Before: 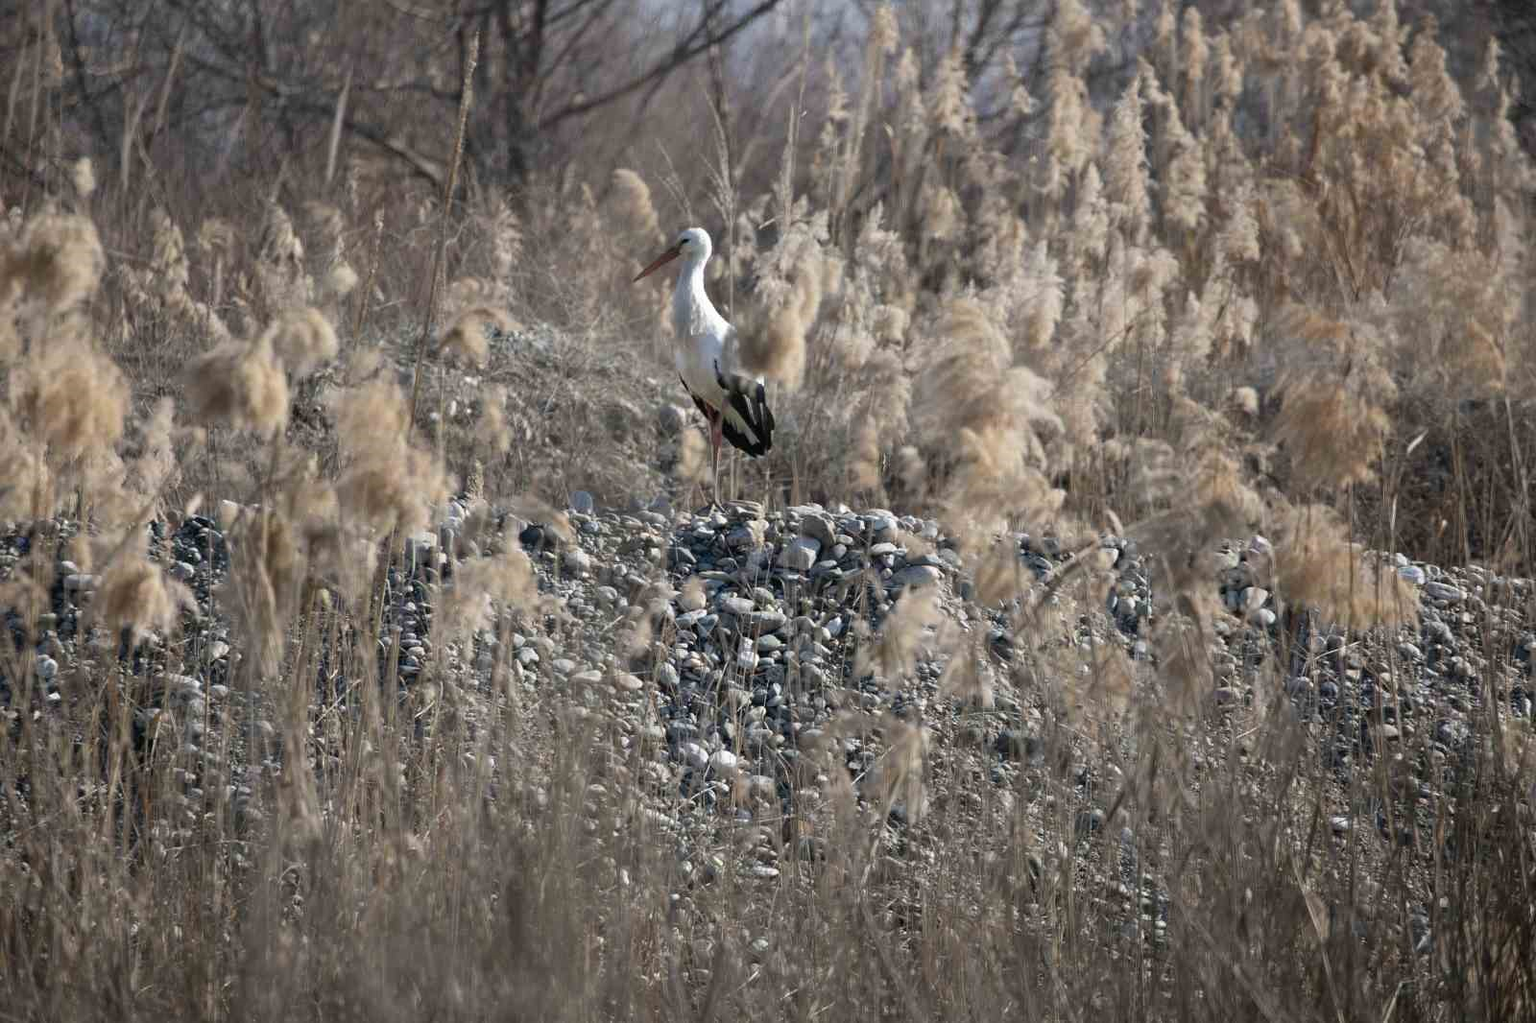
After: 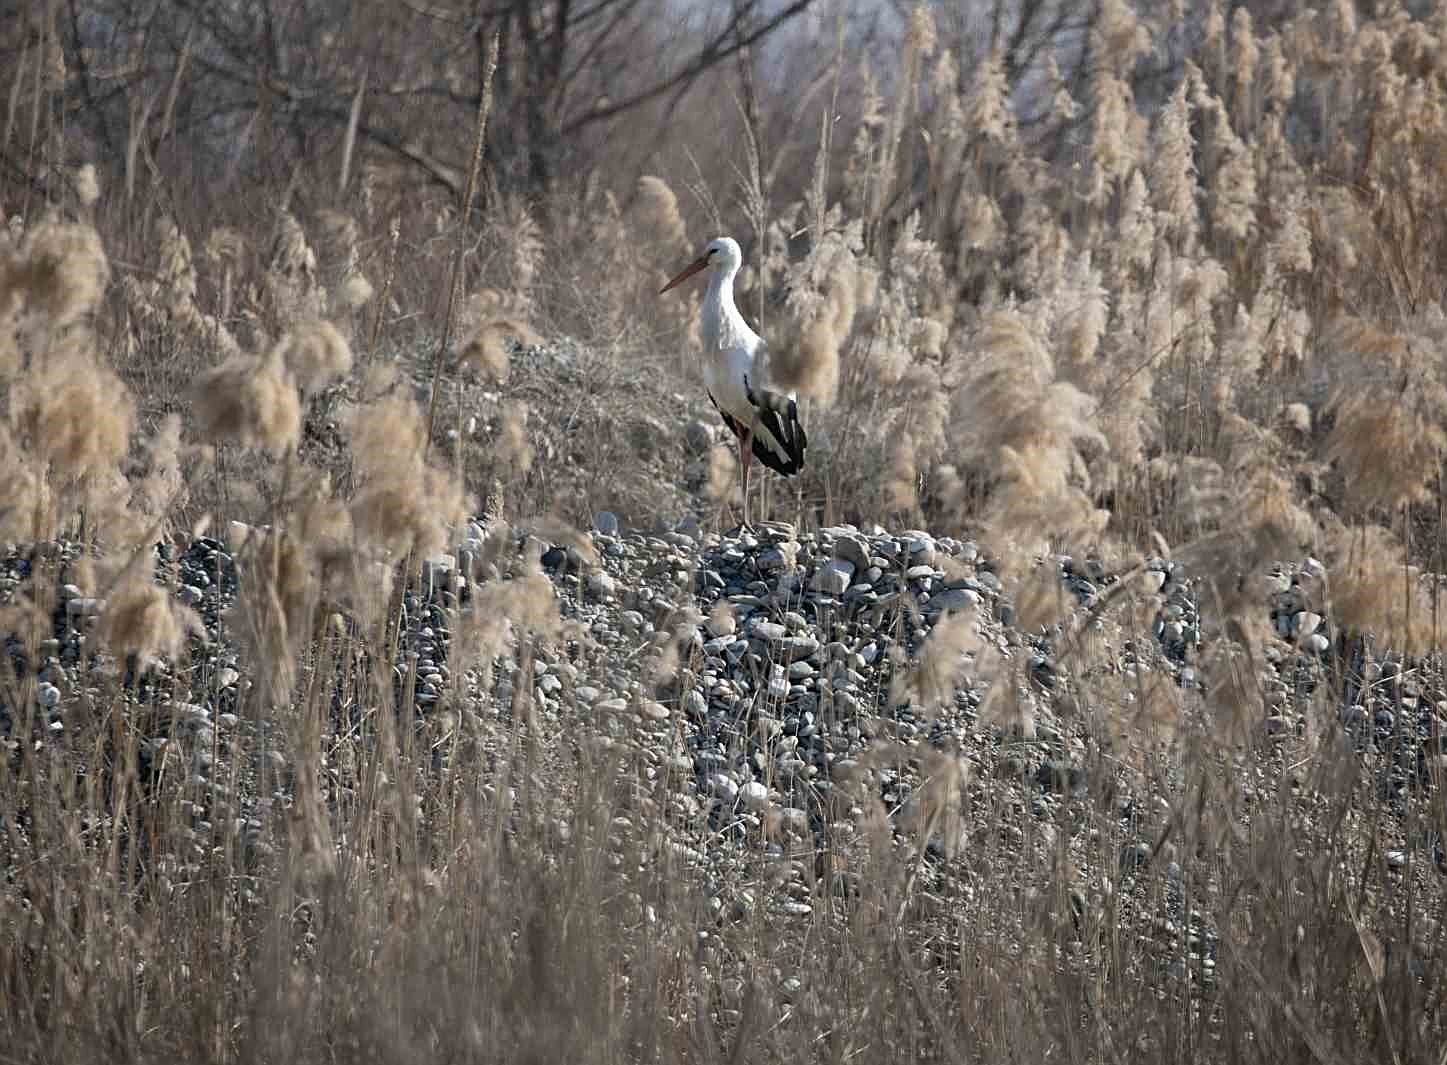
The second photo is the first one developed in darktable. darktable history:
crop: right 9.511%, bottom 0.034%
sharpen: on, module defaults
